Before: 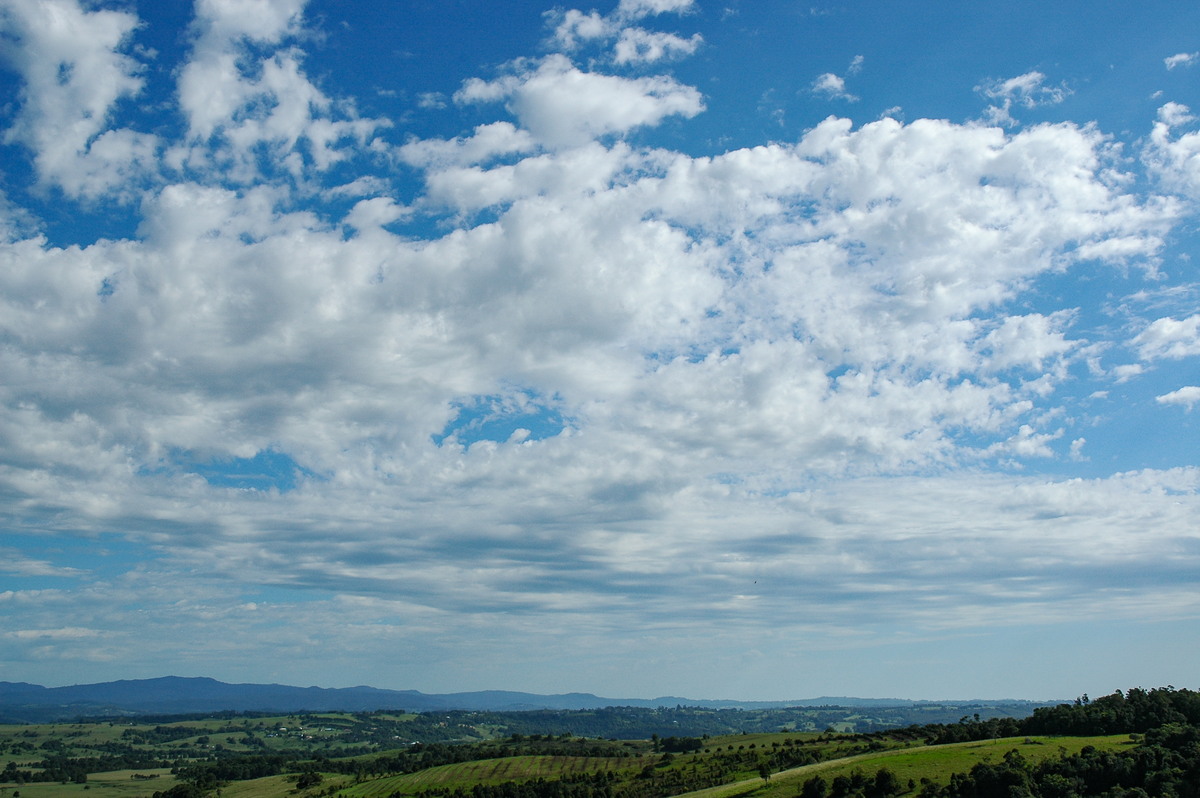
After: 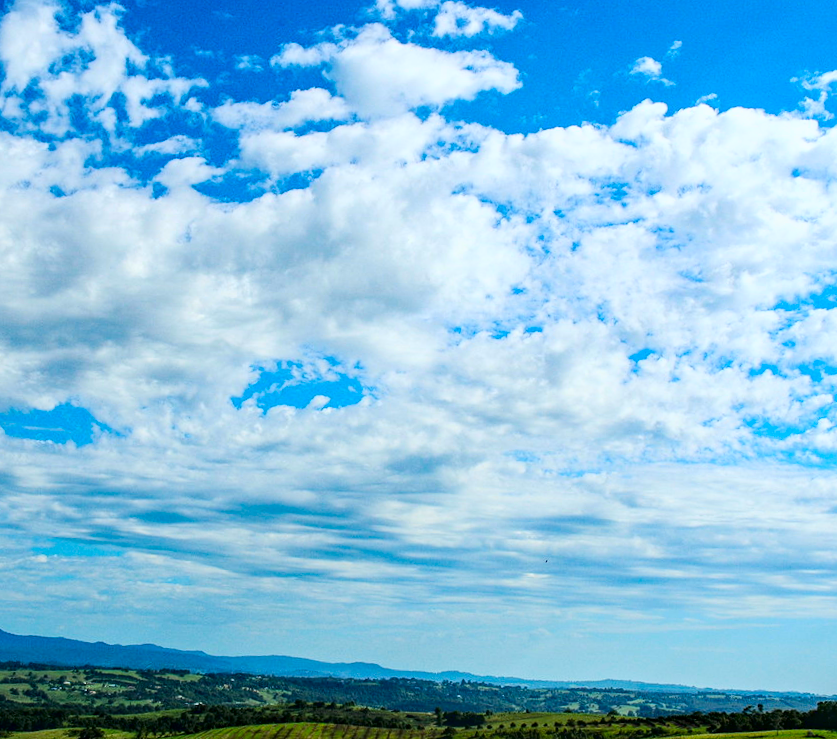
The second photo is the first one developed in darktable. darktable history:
tone curve: curves: ch0 [(0, 0.029) (0.087, 0.084) (0.227, 0.239) (0.46, 0.576) (0.657, 0.796) (0.861, 0.932) (0.997, 0.951)]; ch1 [(0, 0) (0.353, 0.344) (0.45, 0.46) (0.502, 0.494) (0.534, 0.523) (0.573, 0.576) (0.602, 0.631) (0.647, 0.669) (1, 1)]; ch2 [(0, 0) (0.333, 0.346) (0.385, 0.395) (0.44, 0.466) (0.5, 0.493) (0.521, 0.56) (0.553, 0.579) (0.573, 0.599) (0.667, 0.777) (1, 1)], color space Lab, linked channels, preserve colors none
color balance rgb: perceptual saturation grading › global saturation 18.98%
crop and rotate: angle -3.03°, left 14.018%, top 0.025%, right 10.726%, bottom 0.055%
contrast brightness saturation: saturation 0.177
local contrast: detail 130%
haze removal: adaptive false
